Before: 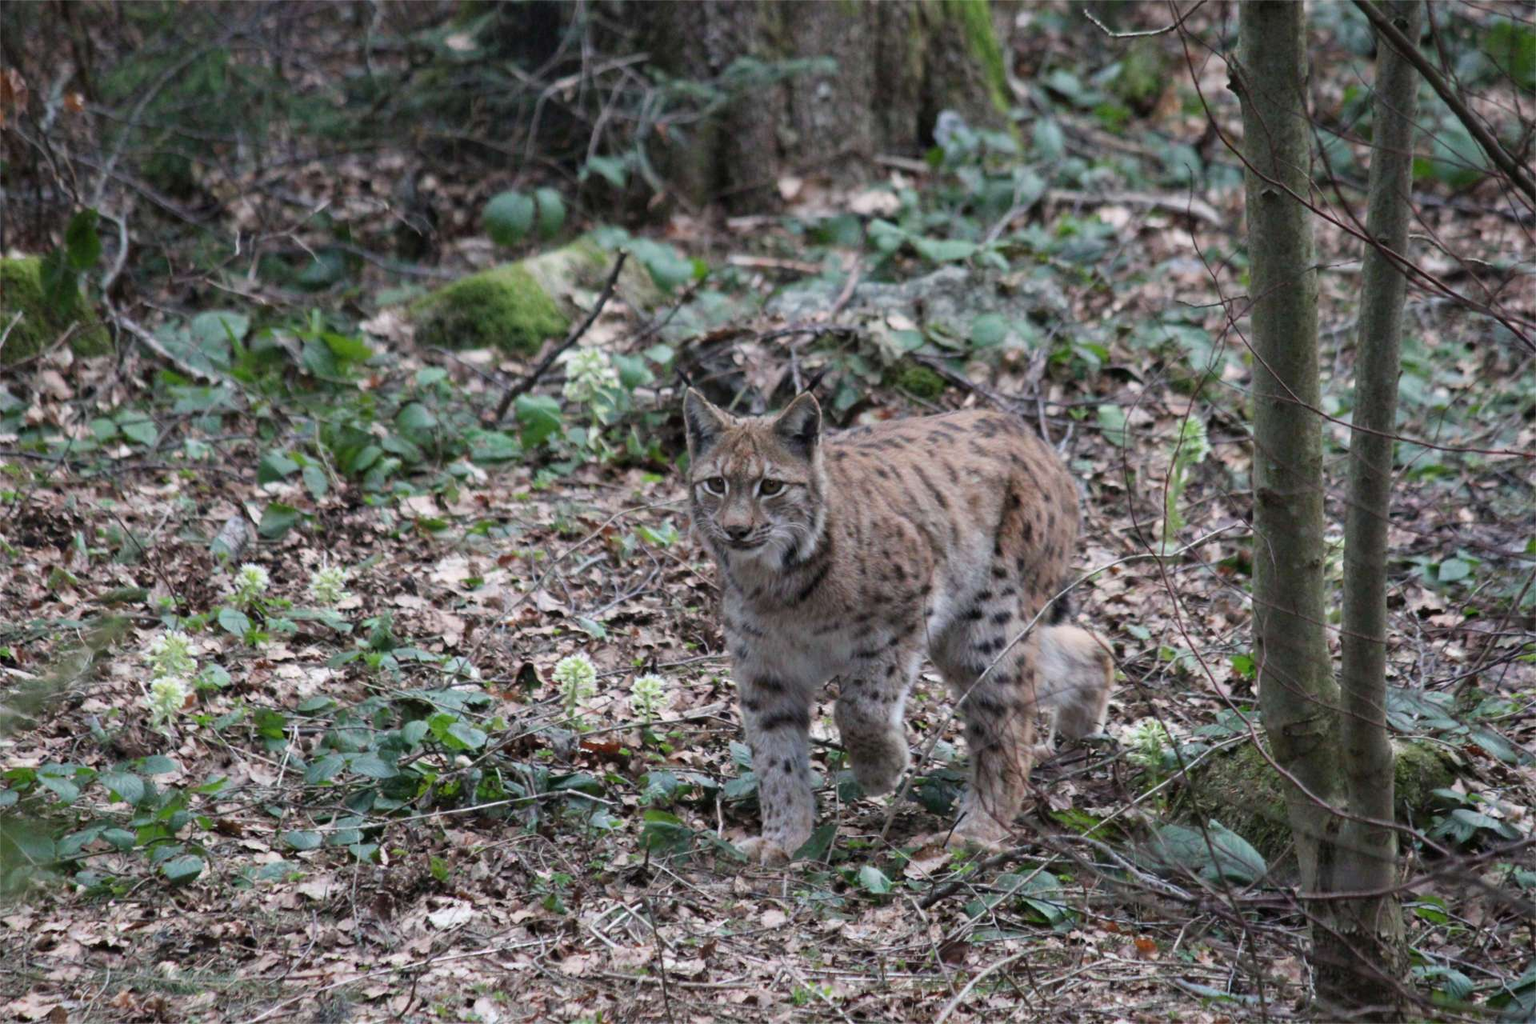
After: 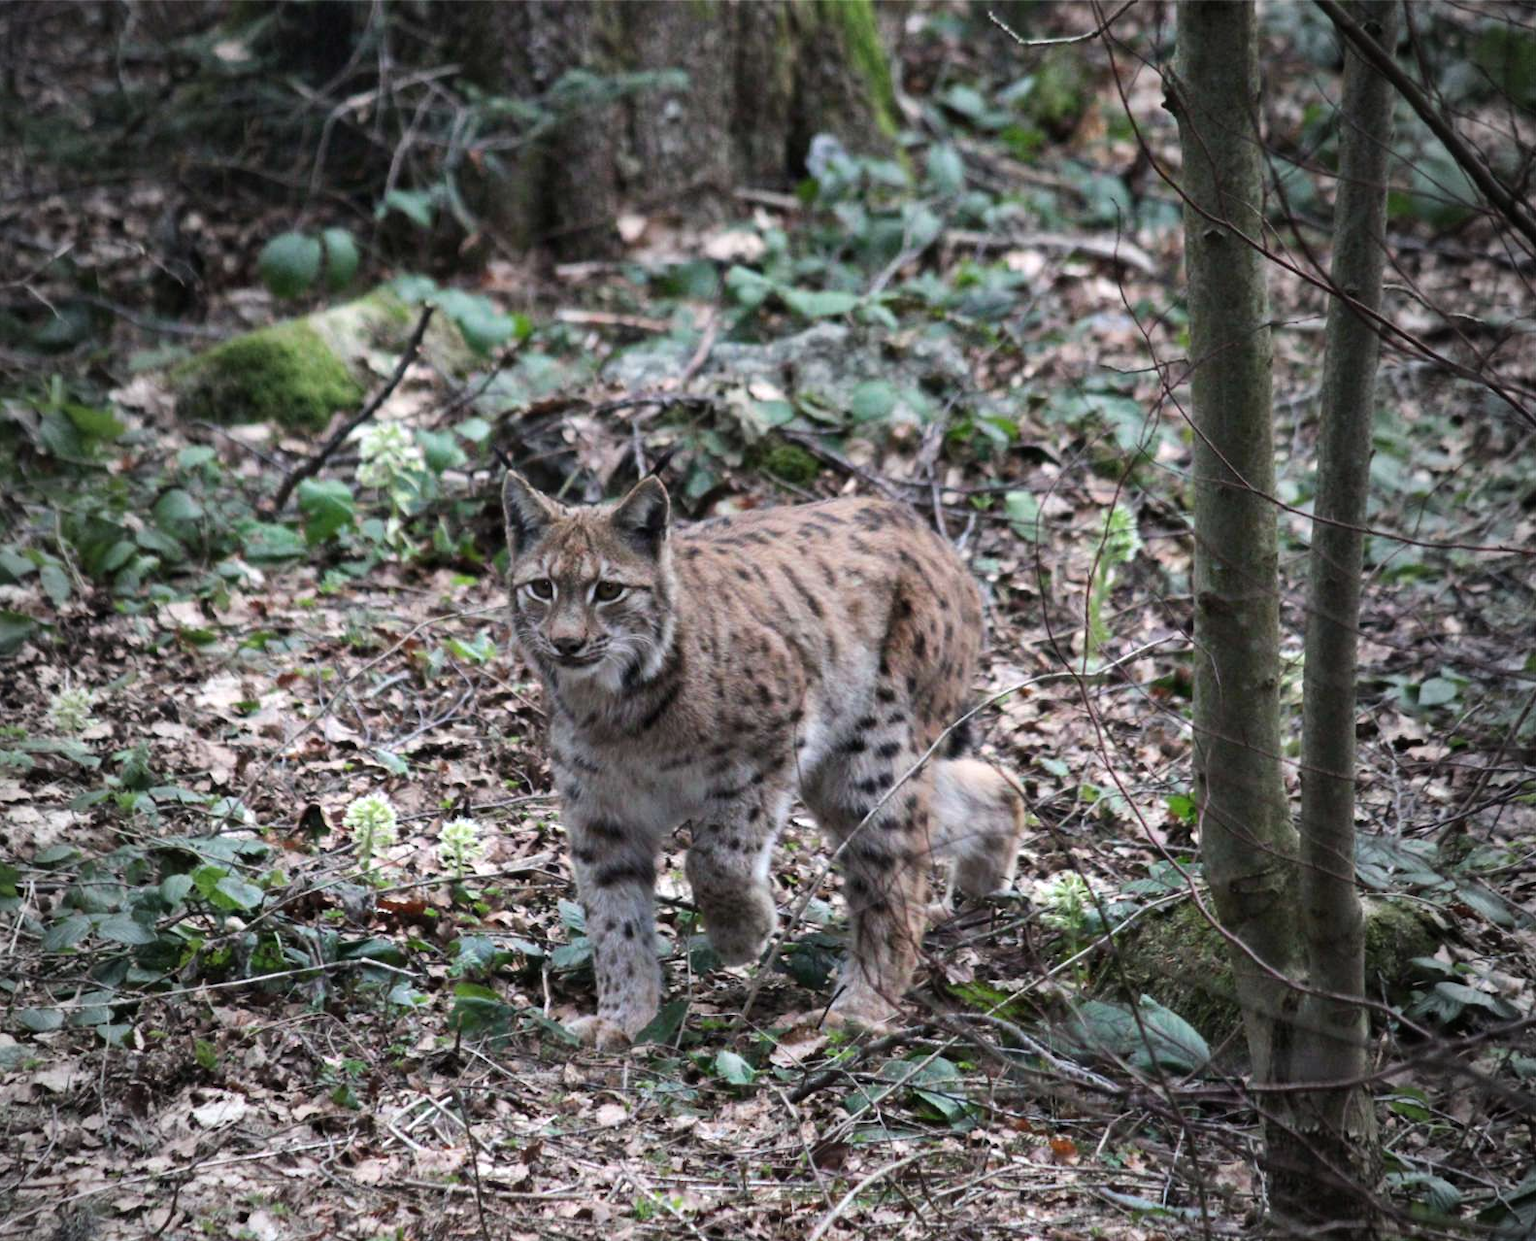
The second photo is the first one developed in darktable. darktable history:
vignetting: fall-off start 97%, fall-off radius 100%, width/height ratio 0.609, unbound false
tone equalizer: -8 EV -0.417 EV, -7 EV -0.389 EV, -6 EV -0.333 EV, -5 EV -0.222 EV, -3 EV 0.222 EV, -2 EV 0.333 EV, -1 EV 0.389 EV, +0 EV 0.417 EV, edges refinement/feathering 500, mask exposure compensation -1.57 EV, preserve details no
crop: left 17.582%, bottom 0.031%
